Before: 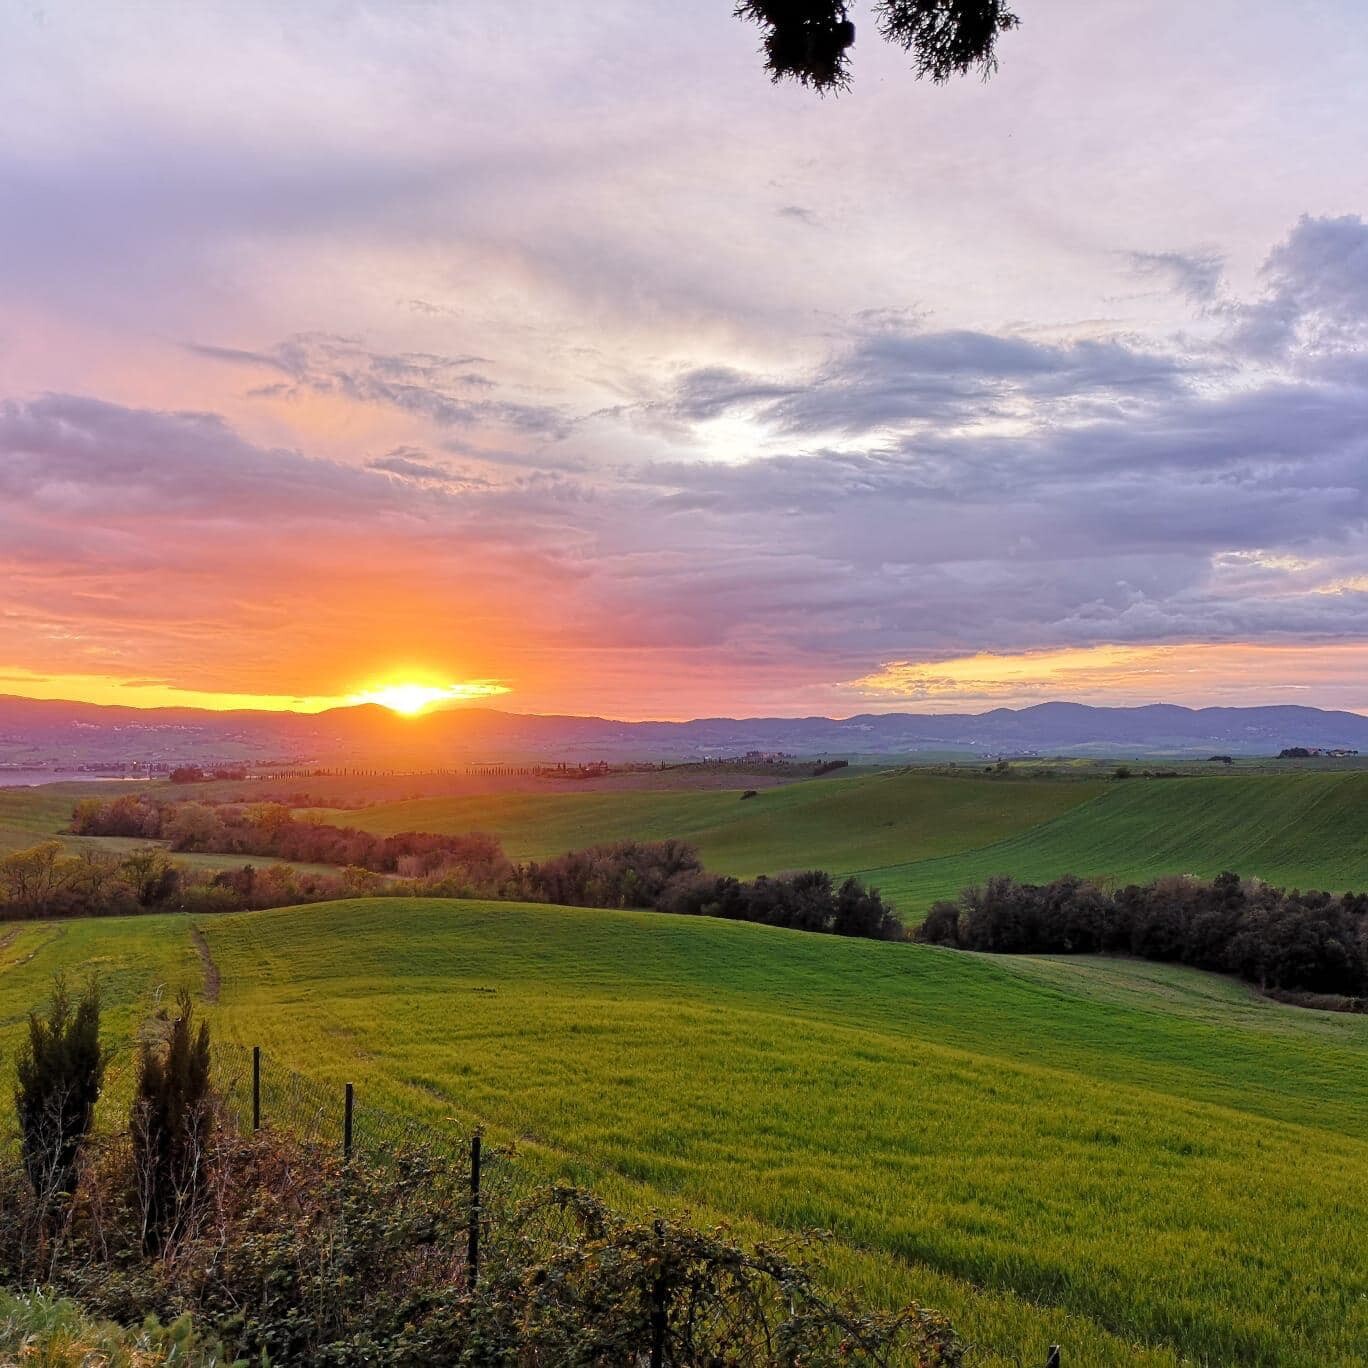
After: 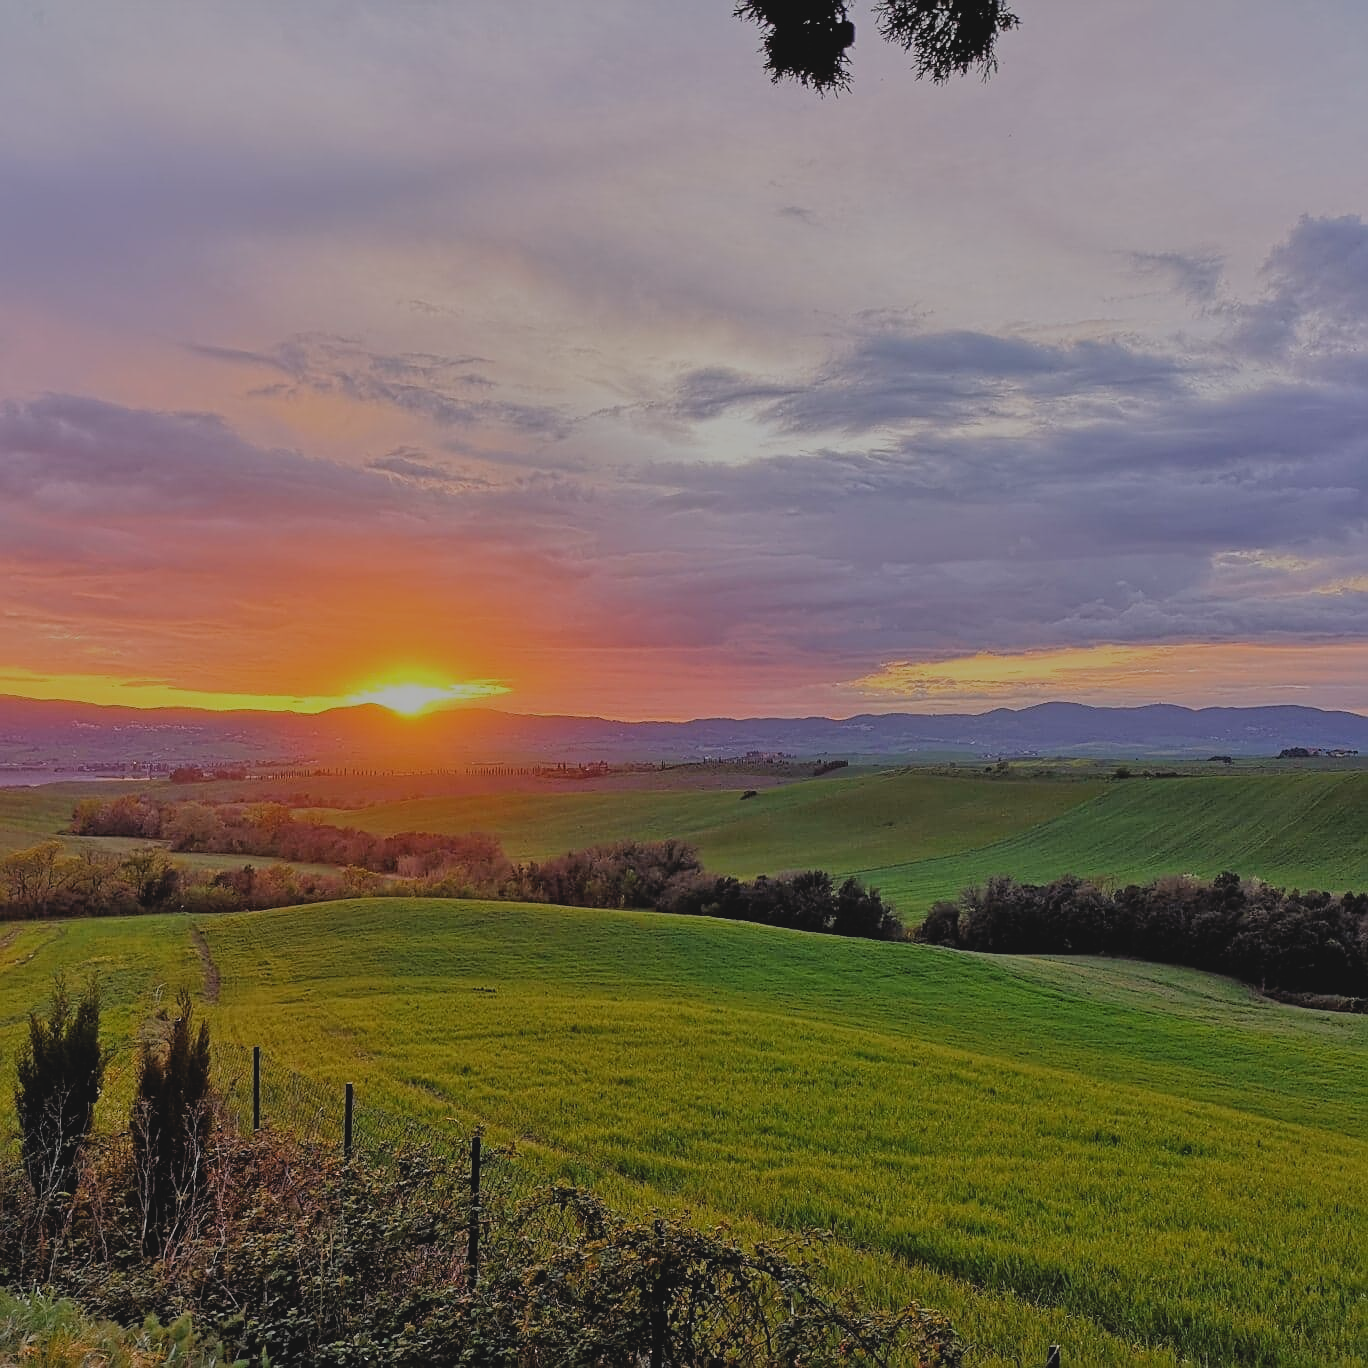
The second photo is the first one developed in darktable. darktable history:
contrast brightness saturation: contrast -0.101, brightness 0.049, saturation 0.077
sharpen: on, module defaults
filmic rgb: black relative exposure -7.65 EV, white relative exposure 4.56 EV, hardness 3.61
tone equalizer: -8 EV -0.007 EV, -7 EV 0.032 EV, -6 EV -0.008 EV, -5 EV 0.007 EV, -4 EV -0.042 EV, -3 EV -0.235 EV, -2 EV -0.684 EV, -1 EV -0.976 EV, +0 EV -0.998 EV
